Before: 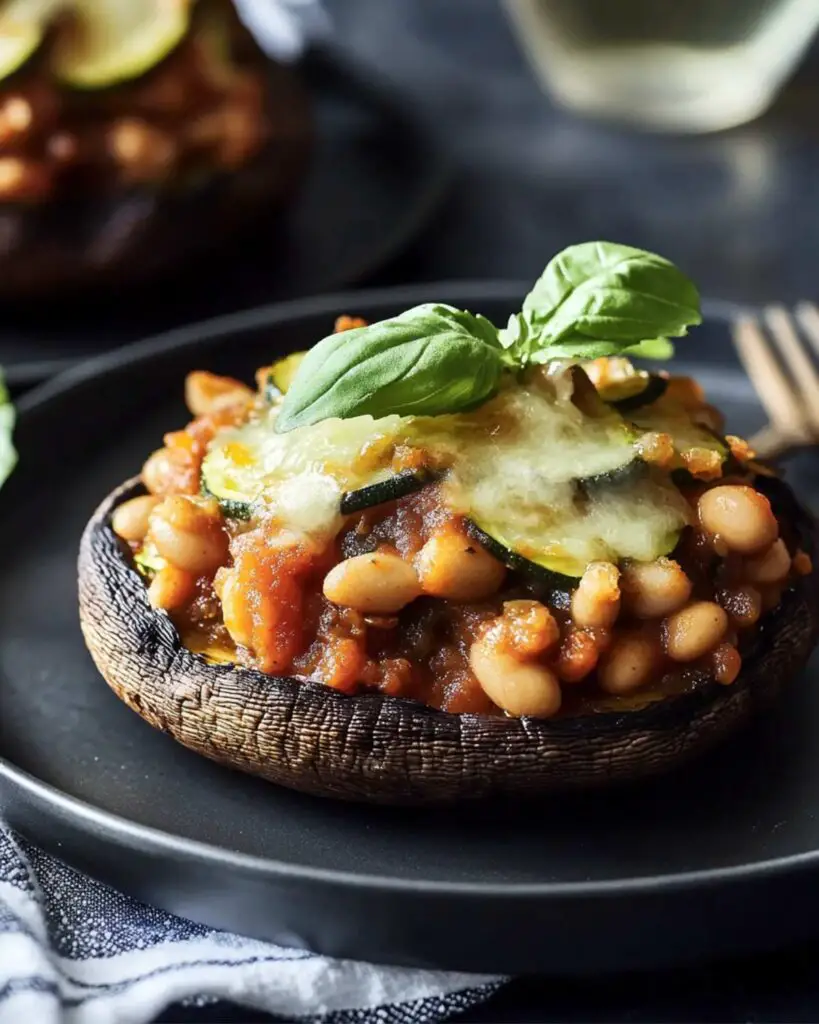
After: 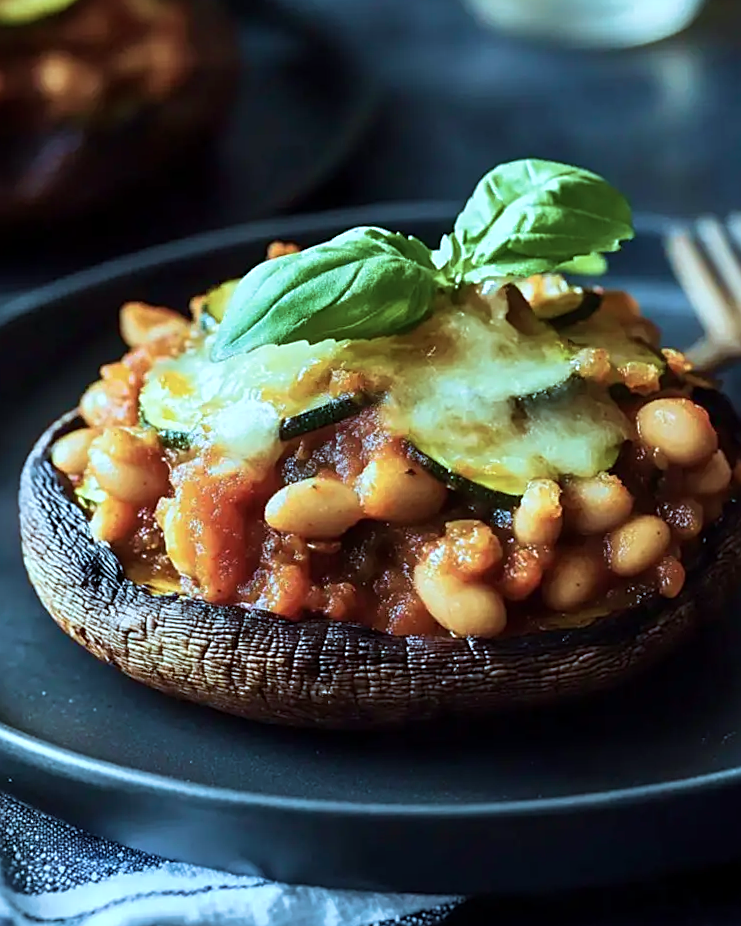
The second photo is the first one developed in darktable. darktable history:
sharpen: on, module defaults
color correction: highlights a* -10.69, highlights b* -19.19
crop and rotate: angle 1.96°, left 5.673%, top 5.673%
velvia: strength 45%
